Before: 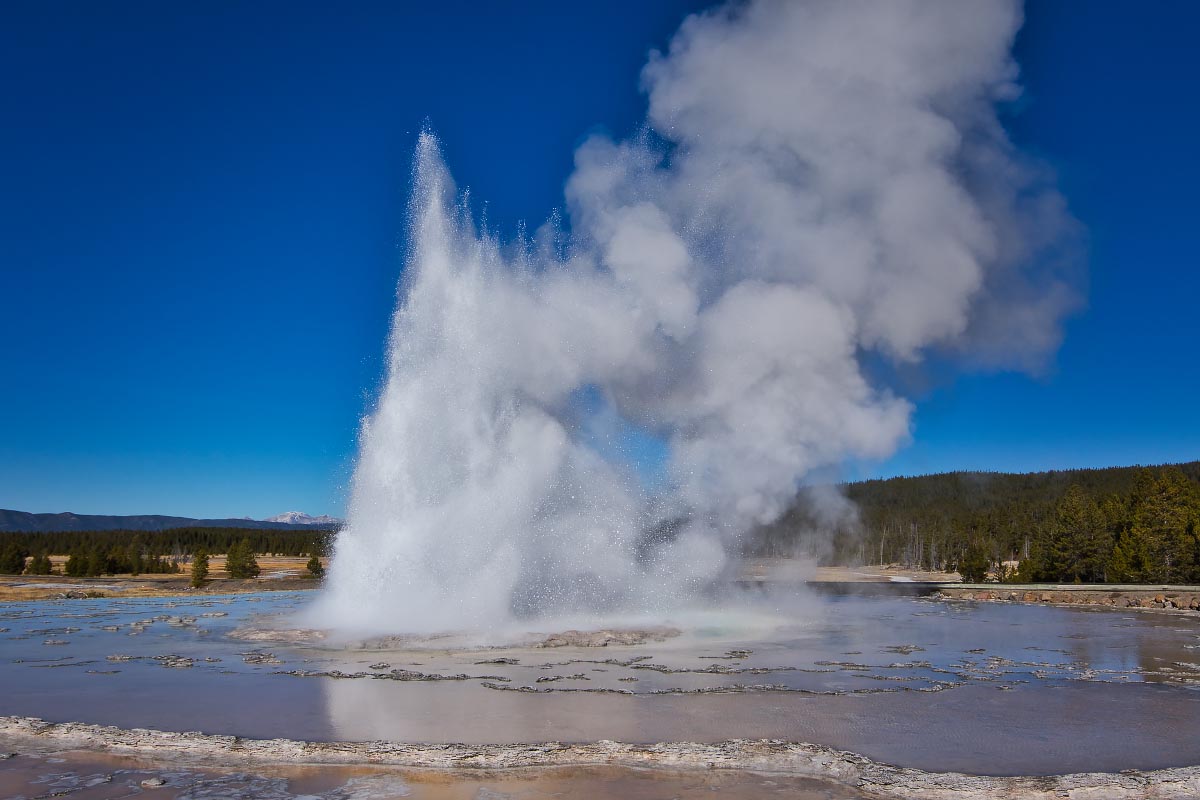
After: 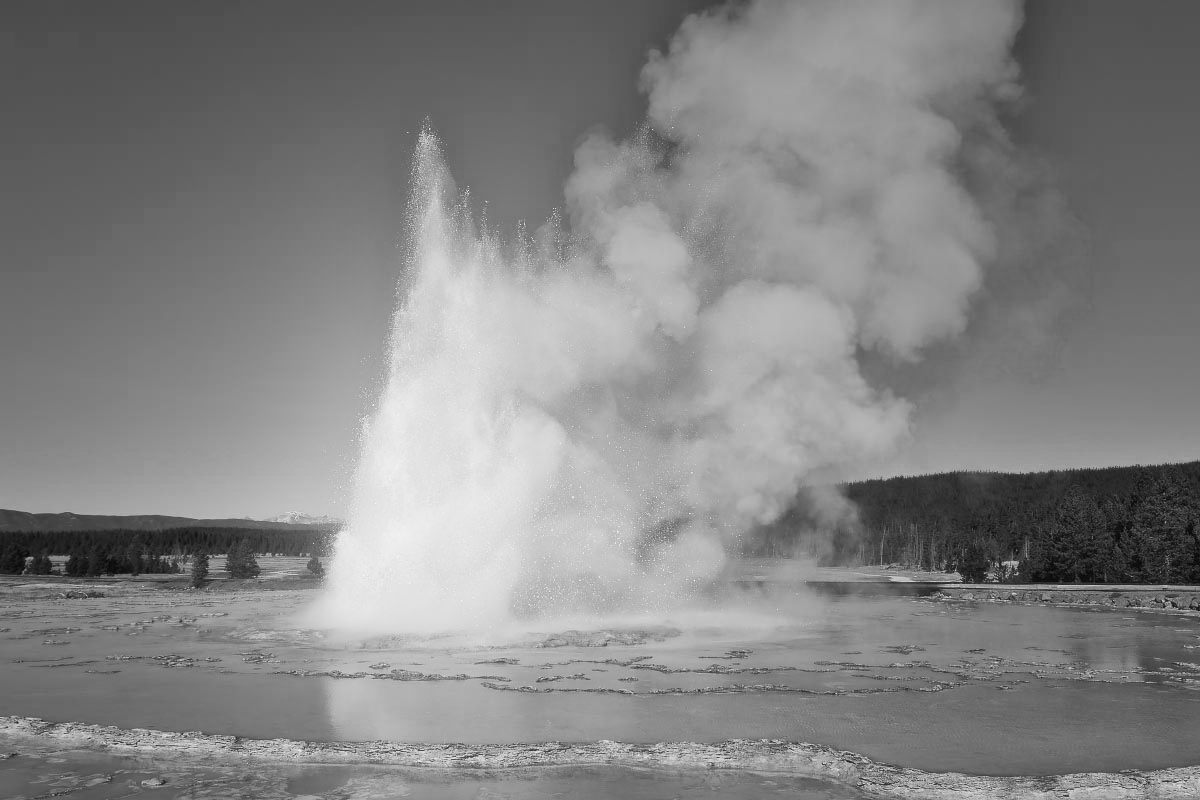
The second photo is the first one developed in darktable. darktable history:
white balance: red 0.967, blue 1.049
velvia: on, module defaults
color calibration: output gray [0.21, 0.42, 0.37, 0], gray › normalize channels true, illuminant same as pipeline (D50), adaptation XYZ, x 0.346, y 0.359, gamut compression 0
bloom: on, module defaults
exposure: exposure 0.161 EV, compensate highlight preservation false
contrast brightness saturation: saturation -0.05
haze removal: strength -0.05
